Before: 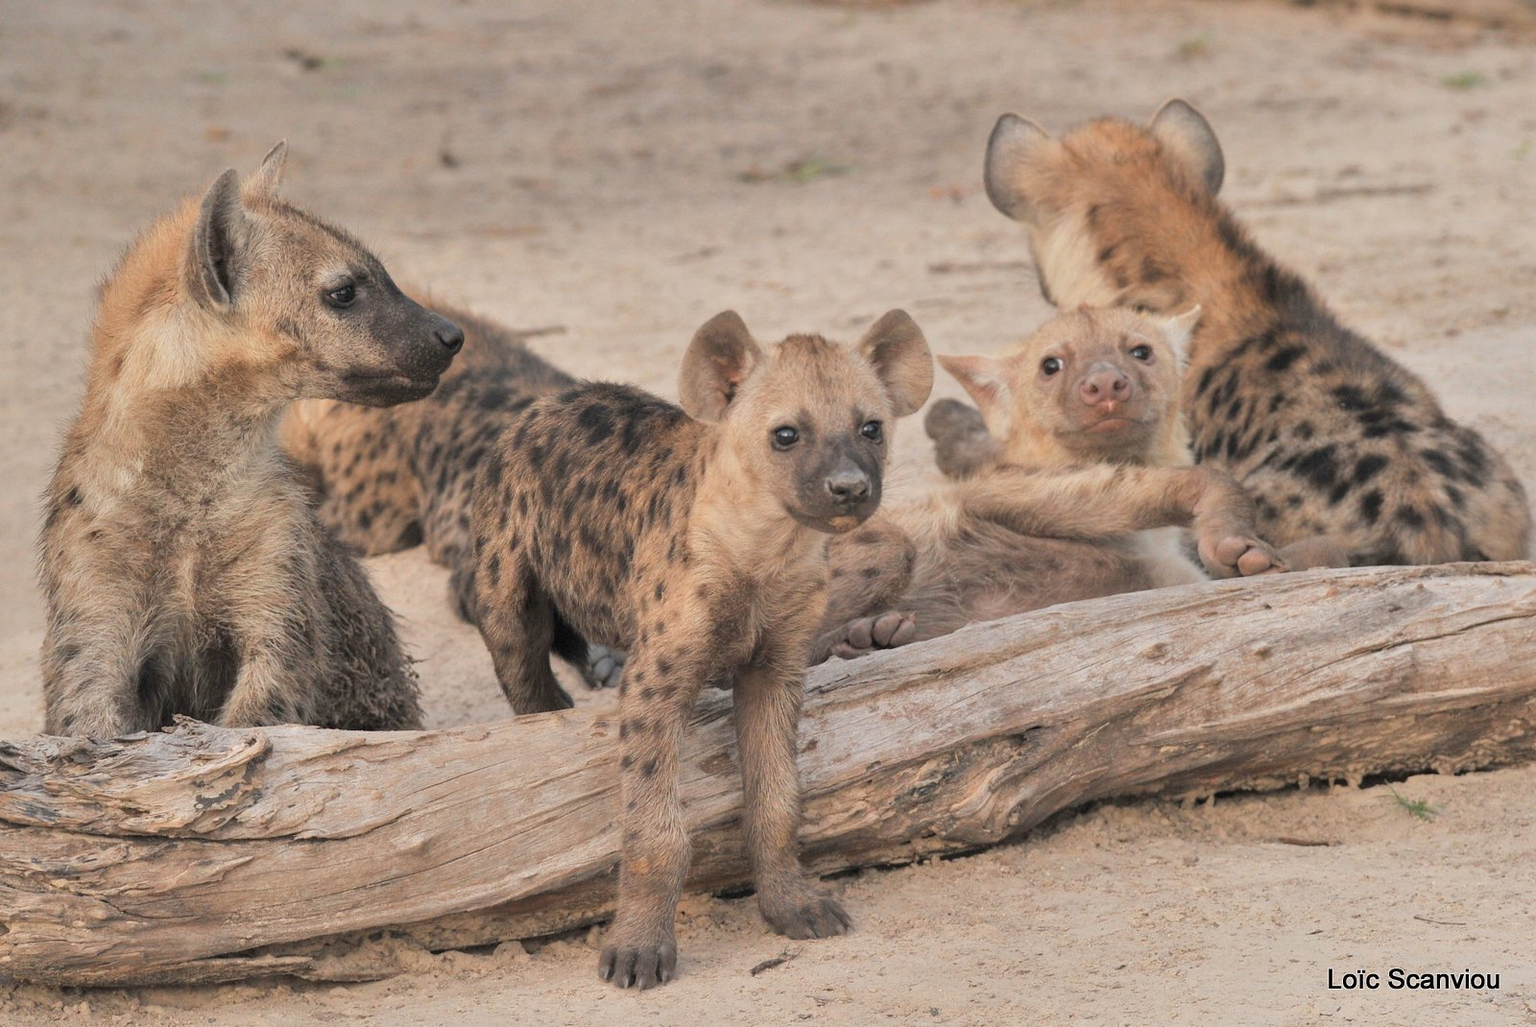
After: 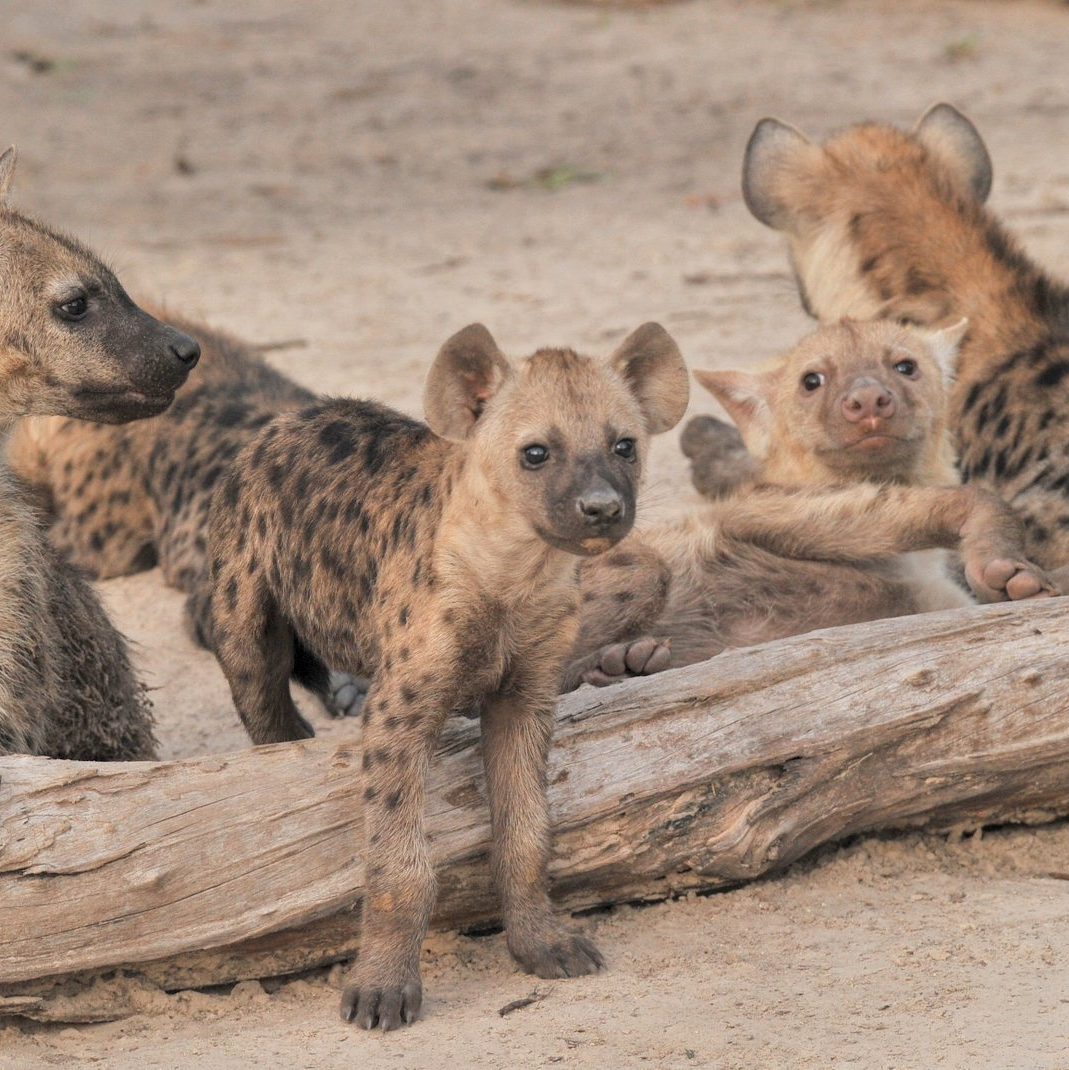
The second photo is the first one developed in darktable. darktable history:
local contrast: highlights 100%, shadows 100%, detail 120%, midtone range 0.2
crop and rotate: left 17.732%, right 15.423%
